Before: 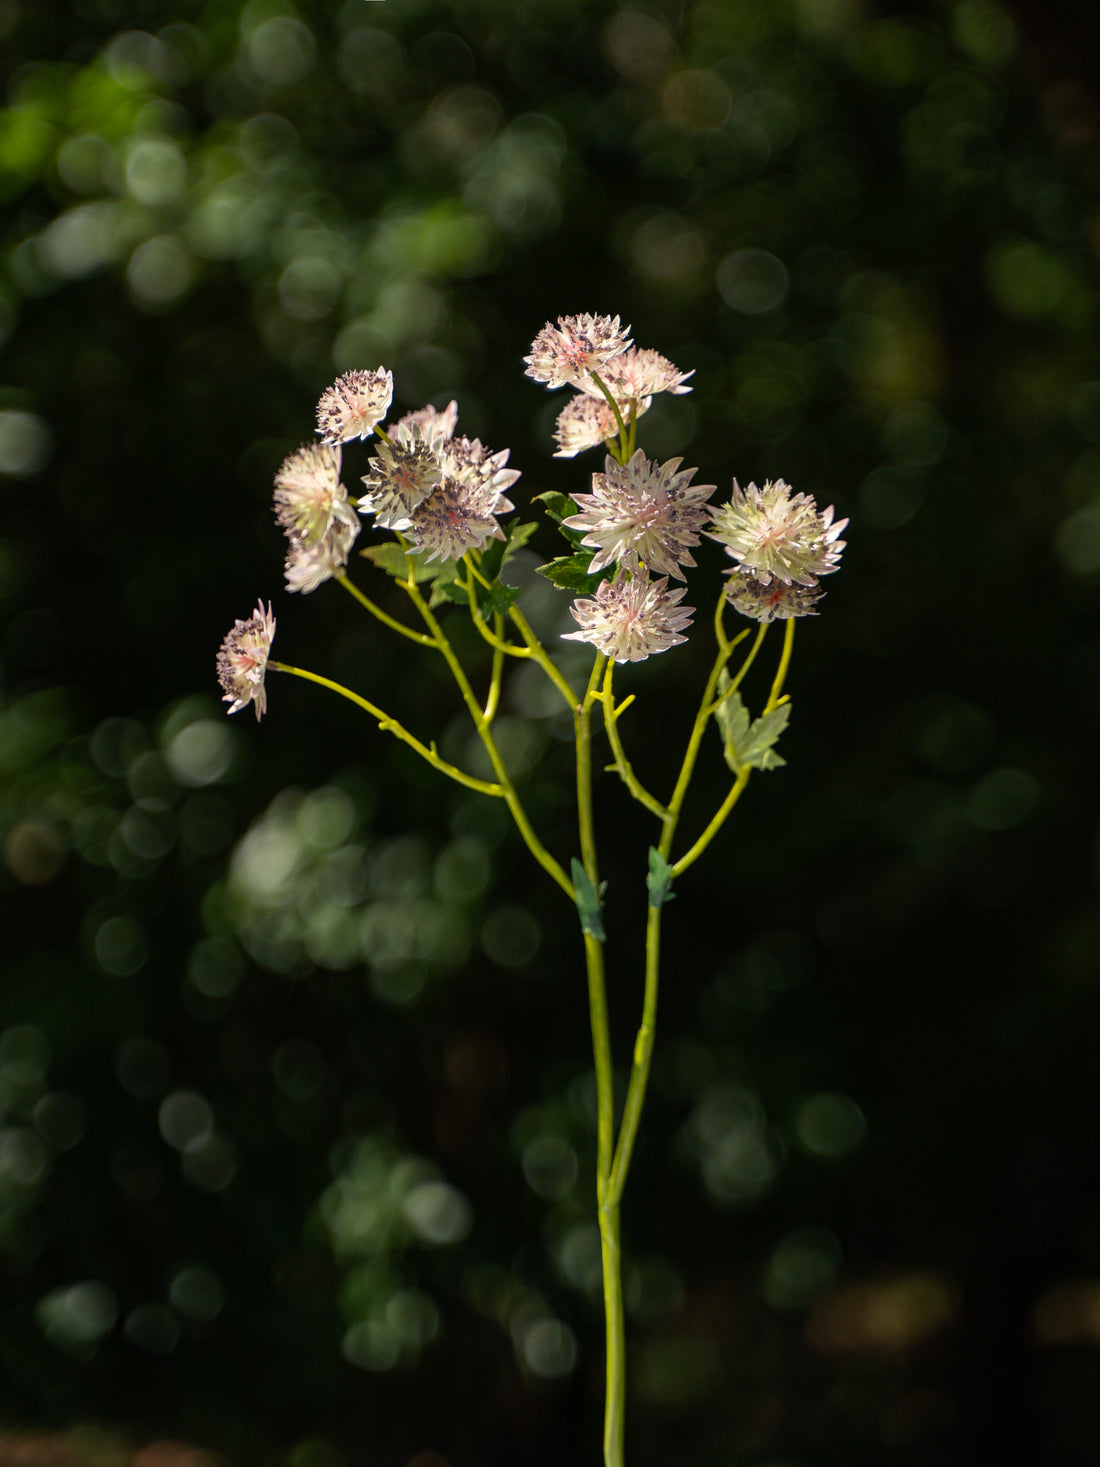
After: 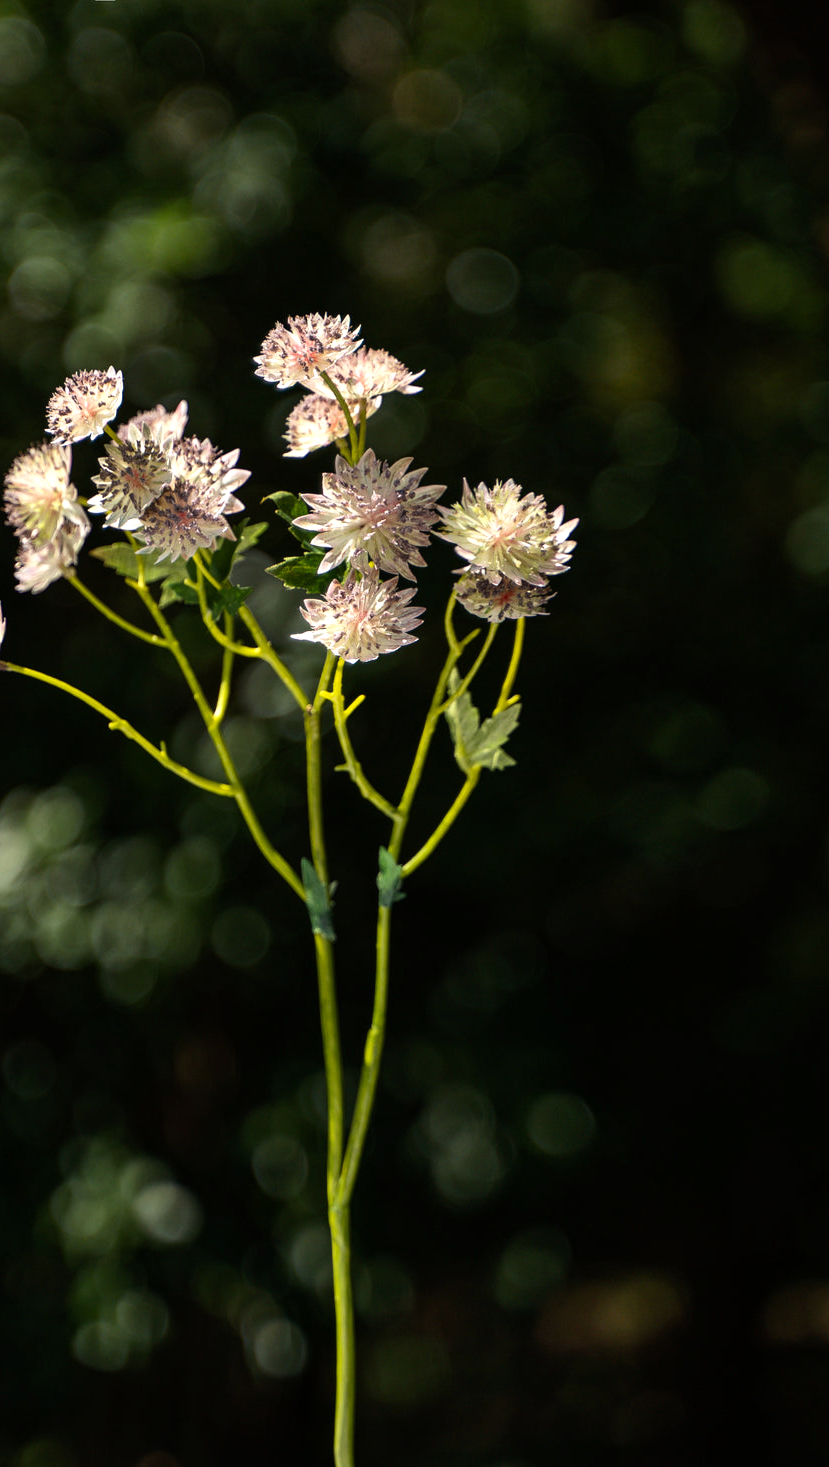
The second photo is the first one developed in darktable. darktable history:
crop and rotate: left 24.6%
tone equalizer: -8 EV -0.417 EV, -7 EV -0.389 EV, -6 EV -0.333 EV, -5 EV -0.222 EV, -3 EV 0.222 EV, -2 EV 0.333 EV, -1 EV 0.389 EV, +0 EV 0.417 EV, edges refinement/feathering 500, mask exposure compensation -1.57 EV, preserve details no
